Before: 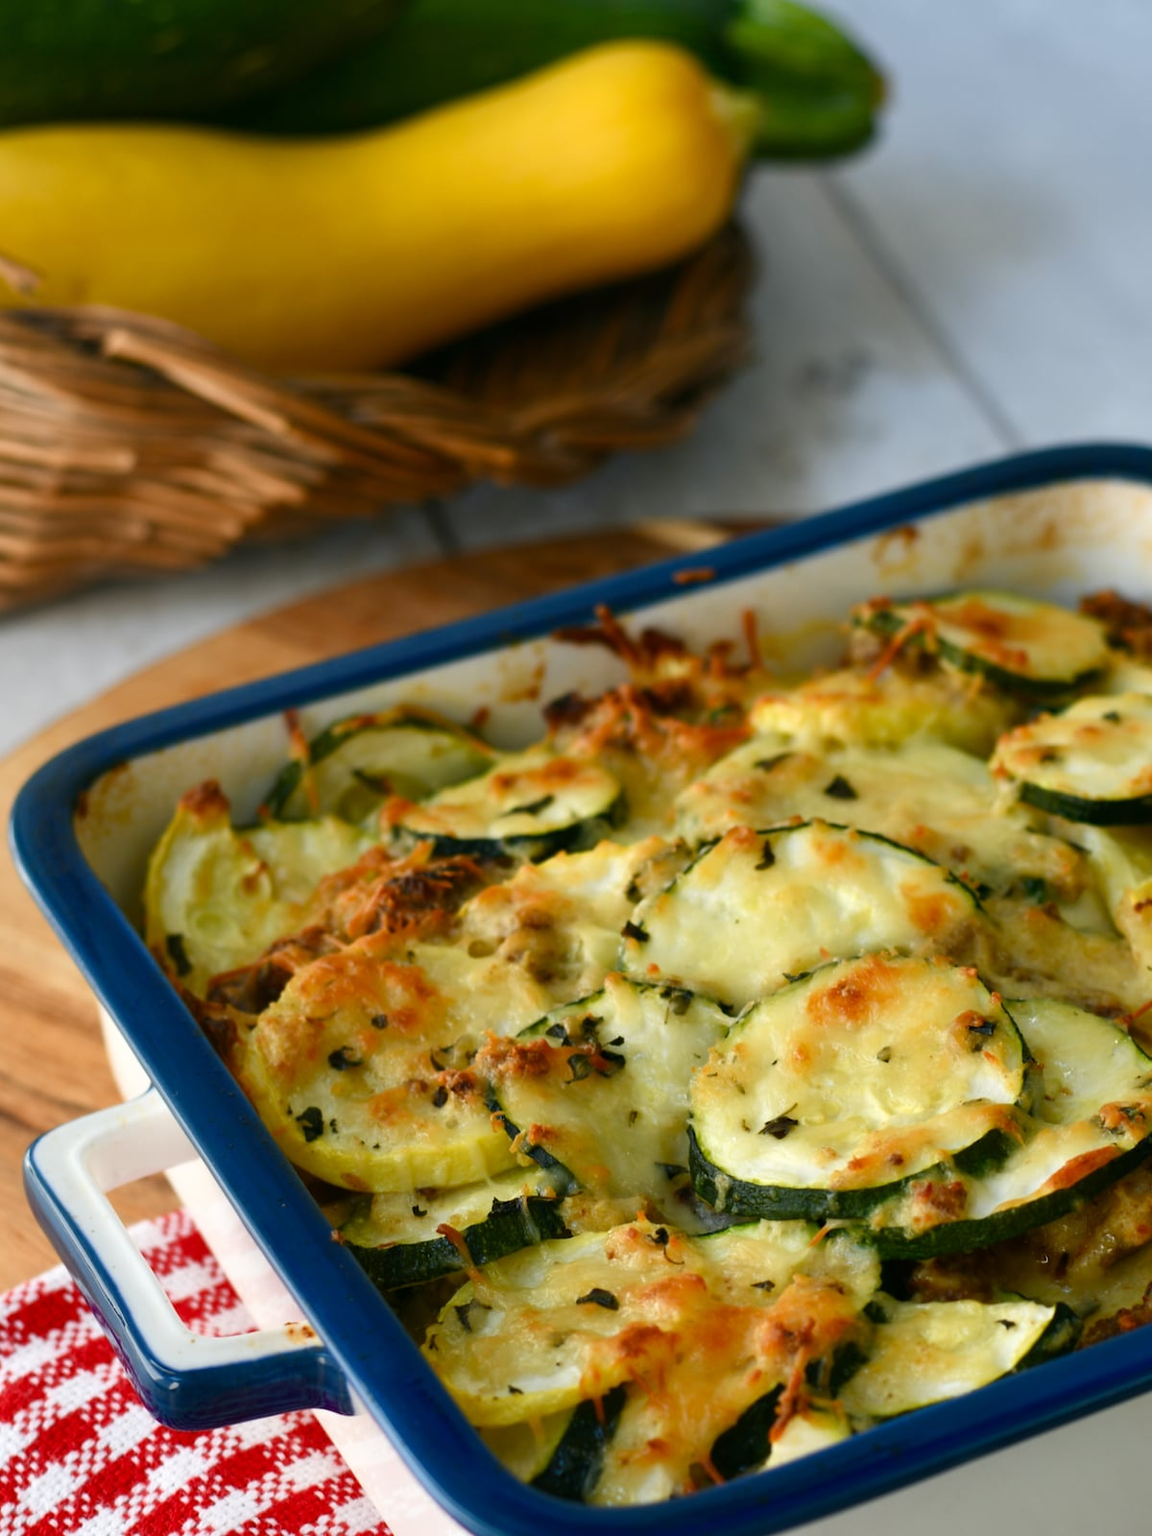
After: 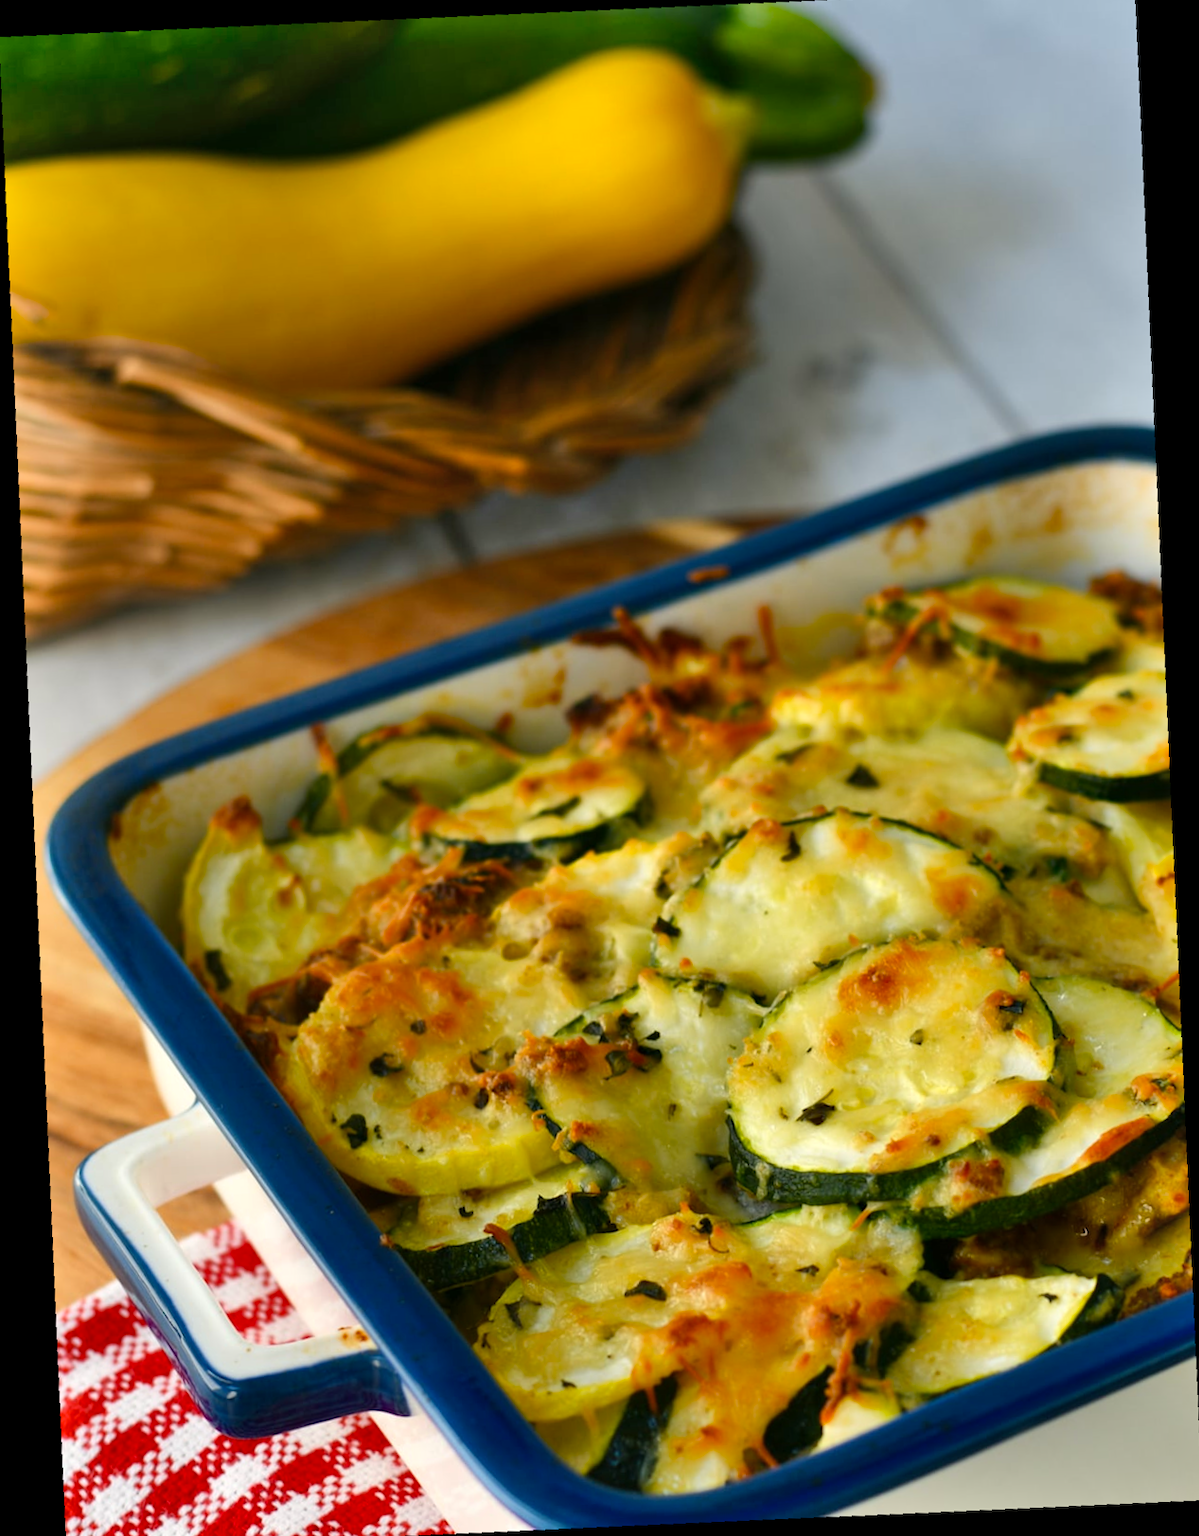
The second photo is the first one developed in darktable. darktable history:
crop and rotate: angle -1.69°
shadows and highlights: shadows 60, soften with gaussian
color calibration: output colorfulness [0, 0.315, 0, 0], x 0.341, y 0.355, temperature 5166 K
rotate and perspective: rotation -4.25°, automatic cropping off
